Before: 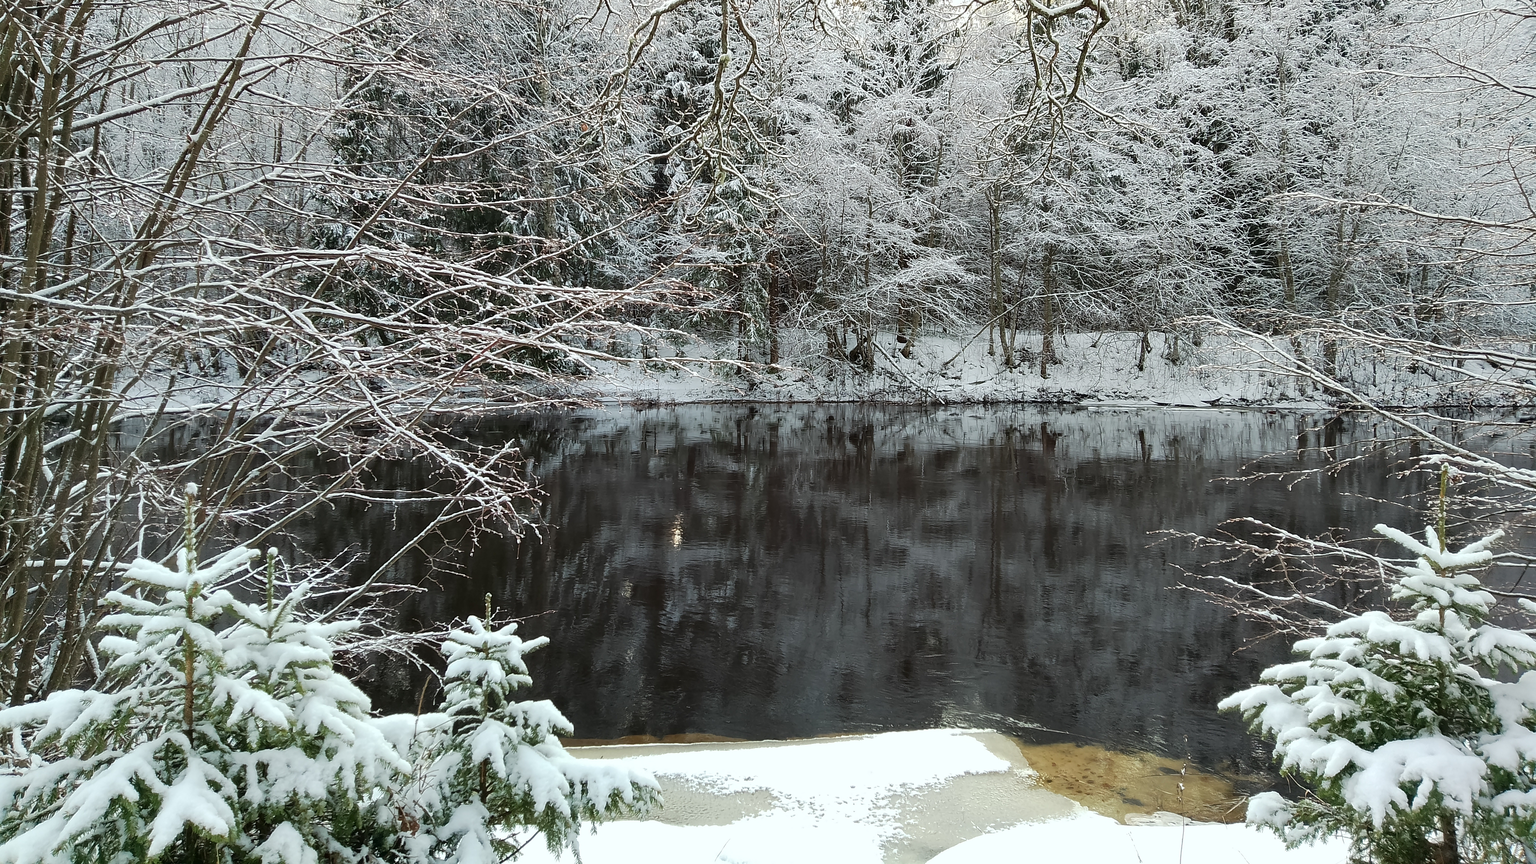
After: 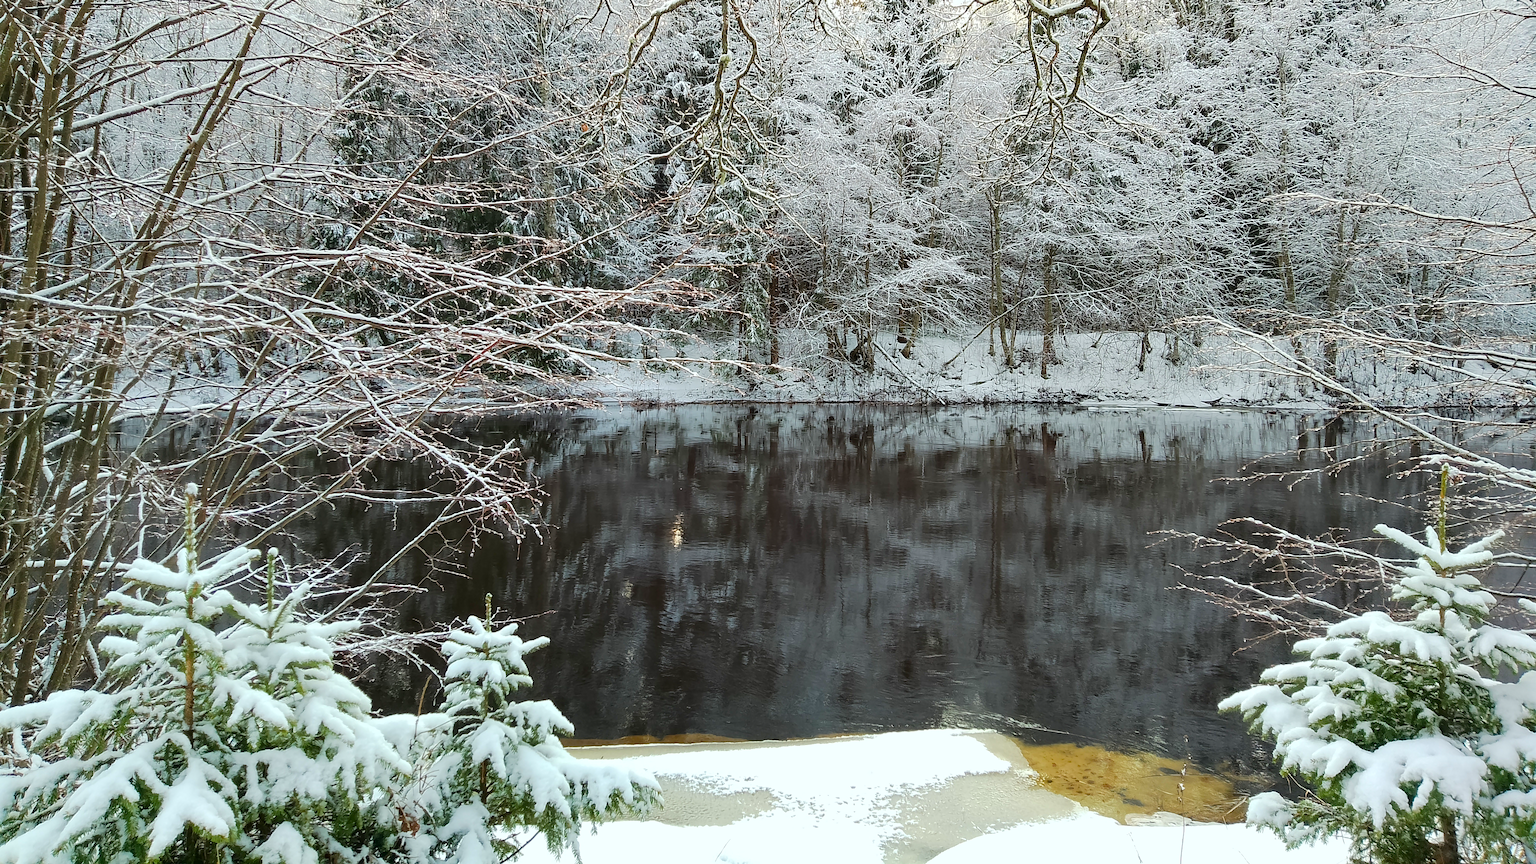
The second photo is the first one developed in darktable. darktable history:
color balance rgb: perceptual saturation grading › global saturation 30.046%, perceptual brilliance grading › mid-tones 10.338%, perceptual brilliance grading › shadows 14.878%, global vibrance 15.192%
